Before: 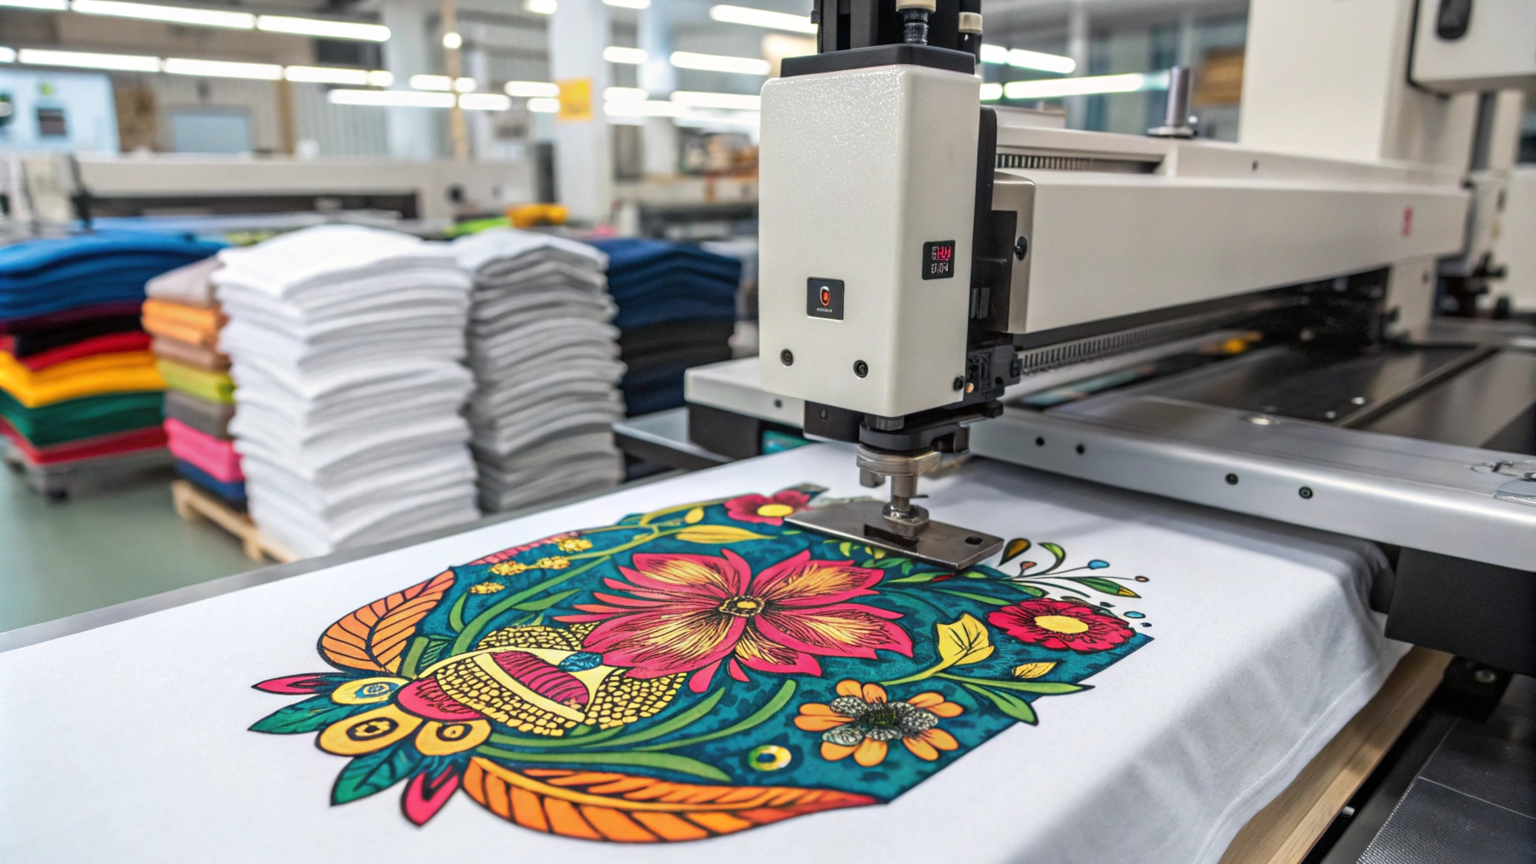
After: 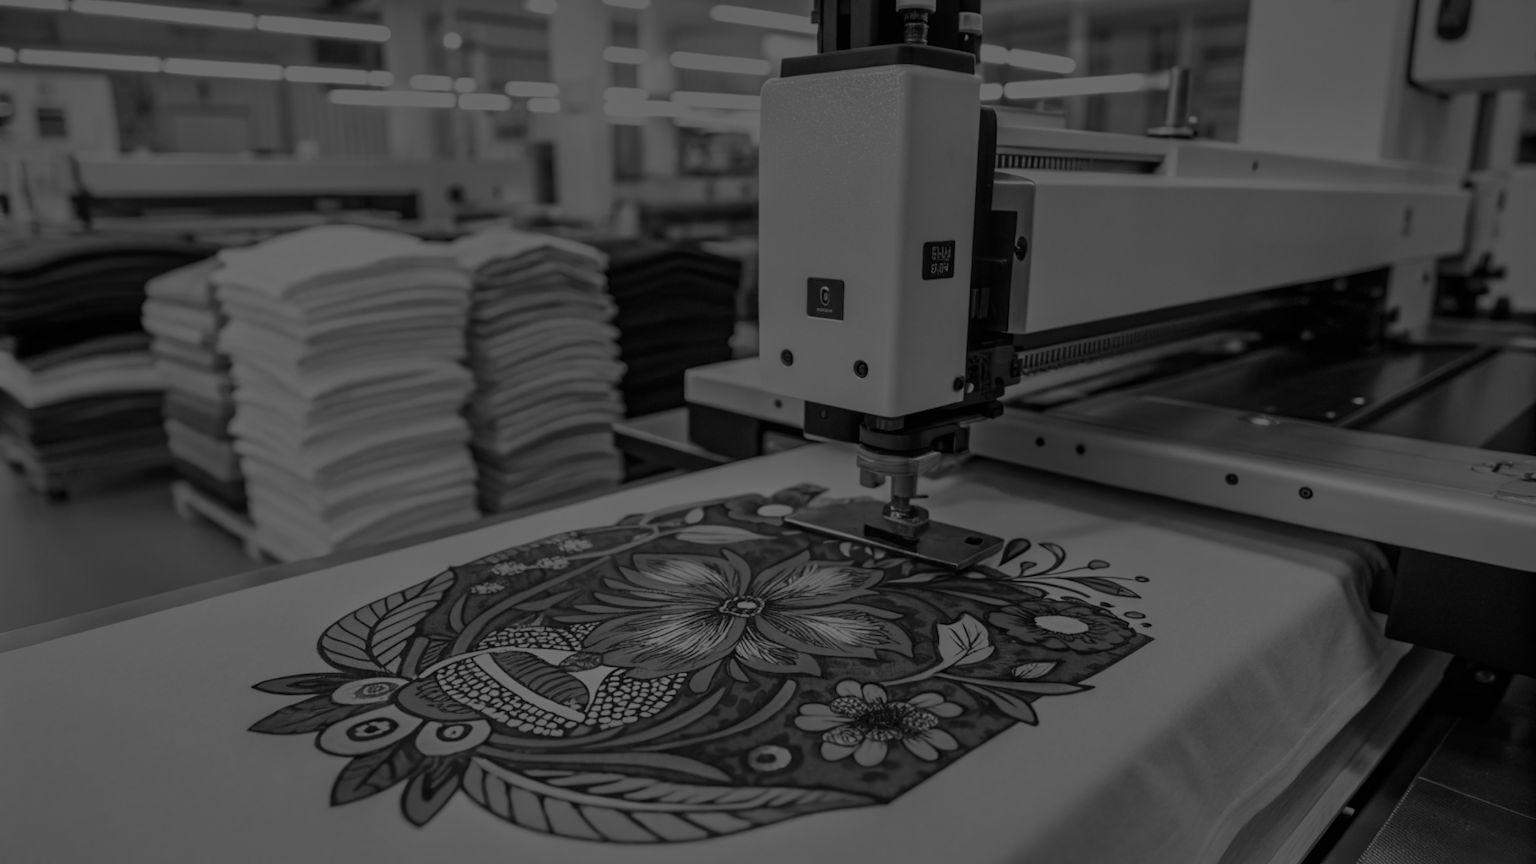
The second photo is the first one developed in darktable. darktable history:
monochrome: a -3.63, b -0.465
shadows and highlights: on, module defaults
exposure: exposure -2.446 EV, compensate highlight preservation false
color correction: highlights a* -39.68, highlights b* -40, shadows a* -40, shadows b* -40, saturation -3
contrast brightness saturation: contrast 0.08, saturation 0.2
